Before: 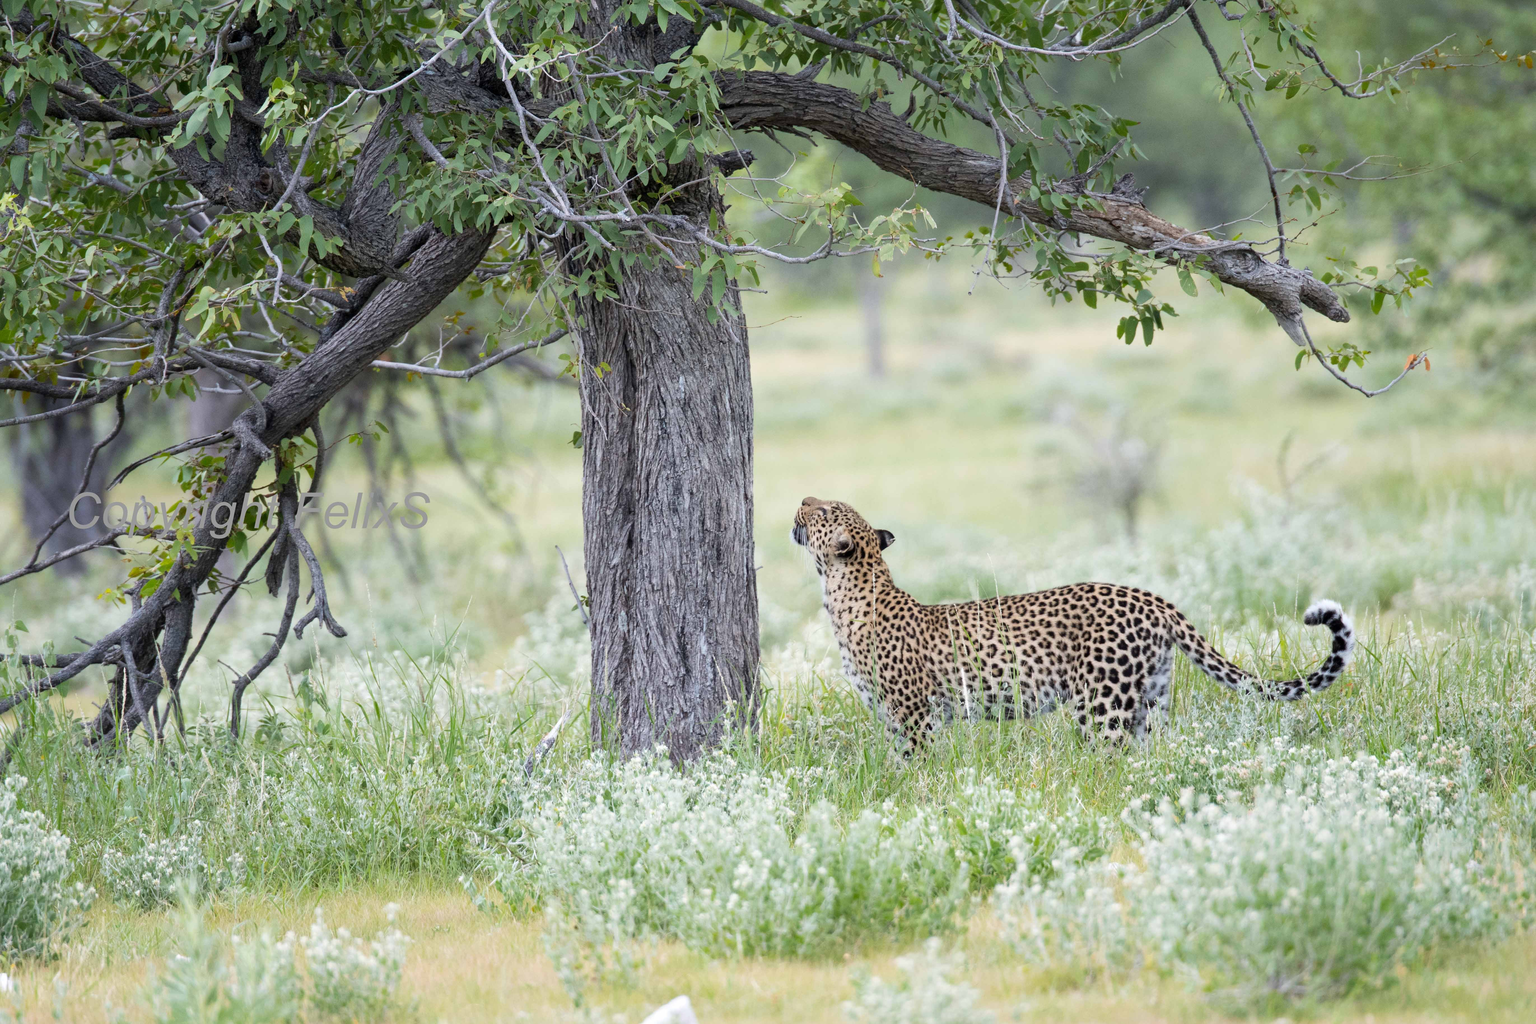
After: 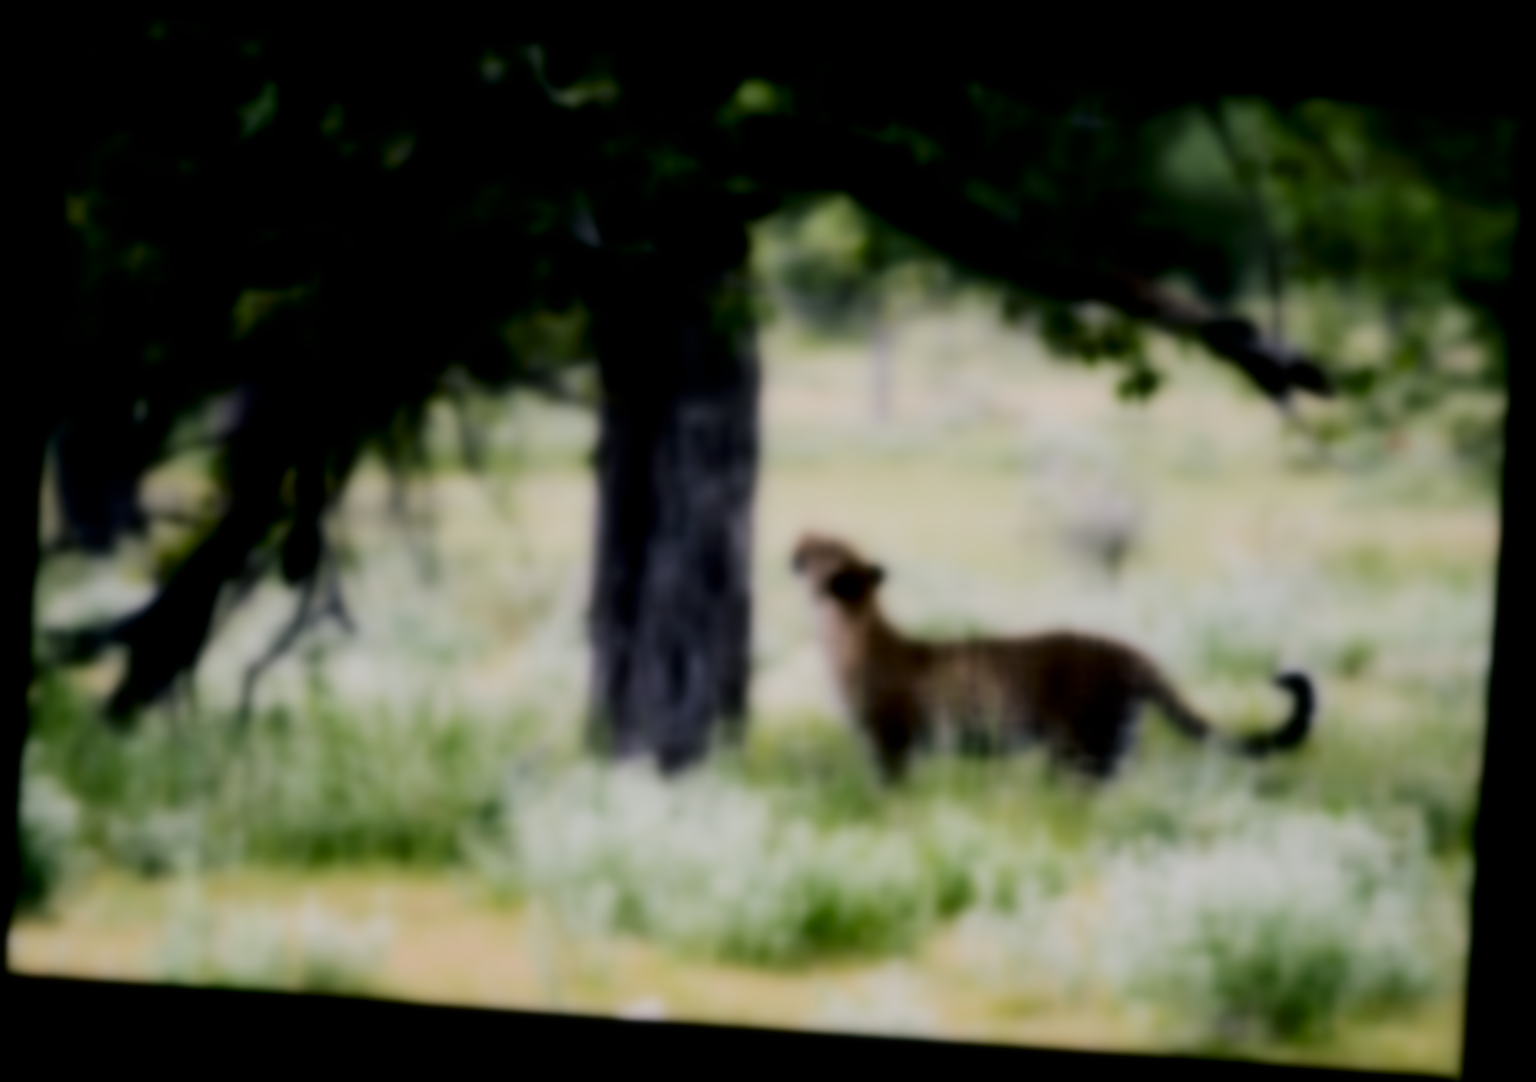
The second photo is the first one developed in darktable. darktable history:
soften: size 10%, saturation 50%, brightness 0.2 EV, mix 10%
sharpen: radius 1.864, amount 0.398, threshold 1.271
rotate and perspective: rotation 4.1°, automatic cropping off
contrast brightness saturation: brightness -0.25, saturation 0.2
lowpass: radius 31.92, contrast 1.72, brightness -0.98, saturation 0.94
filmic rgb: black relative exposure -5 EV, hardness 2.88, contrast 1.3, highlights saturation mix -10%
color balance rgb: shadows lift › chroma 2%, shadows lift › hue 217.2°, power › chroma 0.25%, power › hue 60°, highlights gain › chroma 1.5%, highlights gain › hue 309.6°, global offset › luminance -0.5%, perceptual saturation grading › global saturation 15%, global vibrance 20%
